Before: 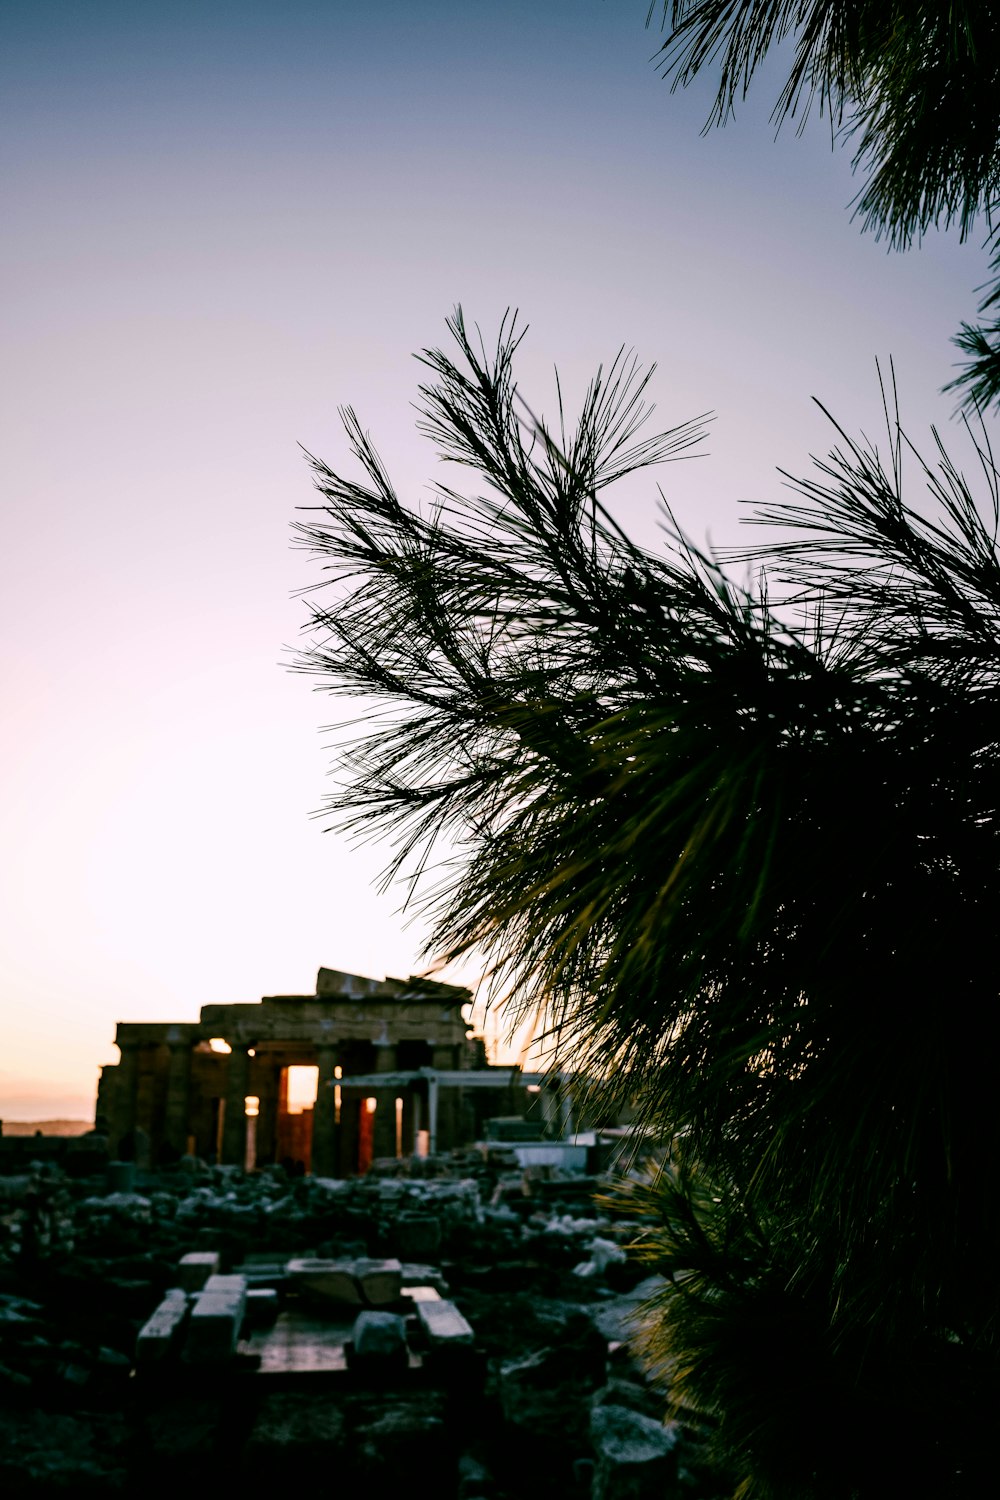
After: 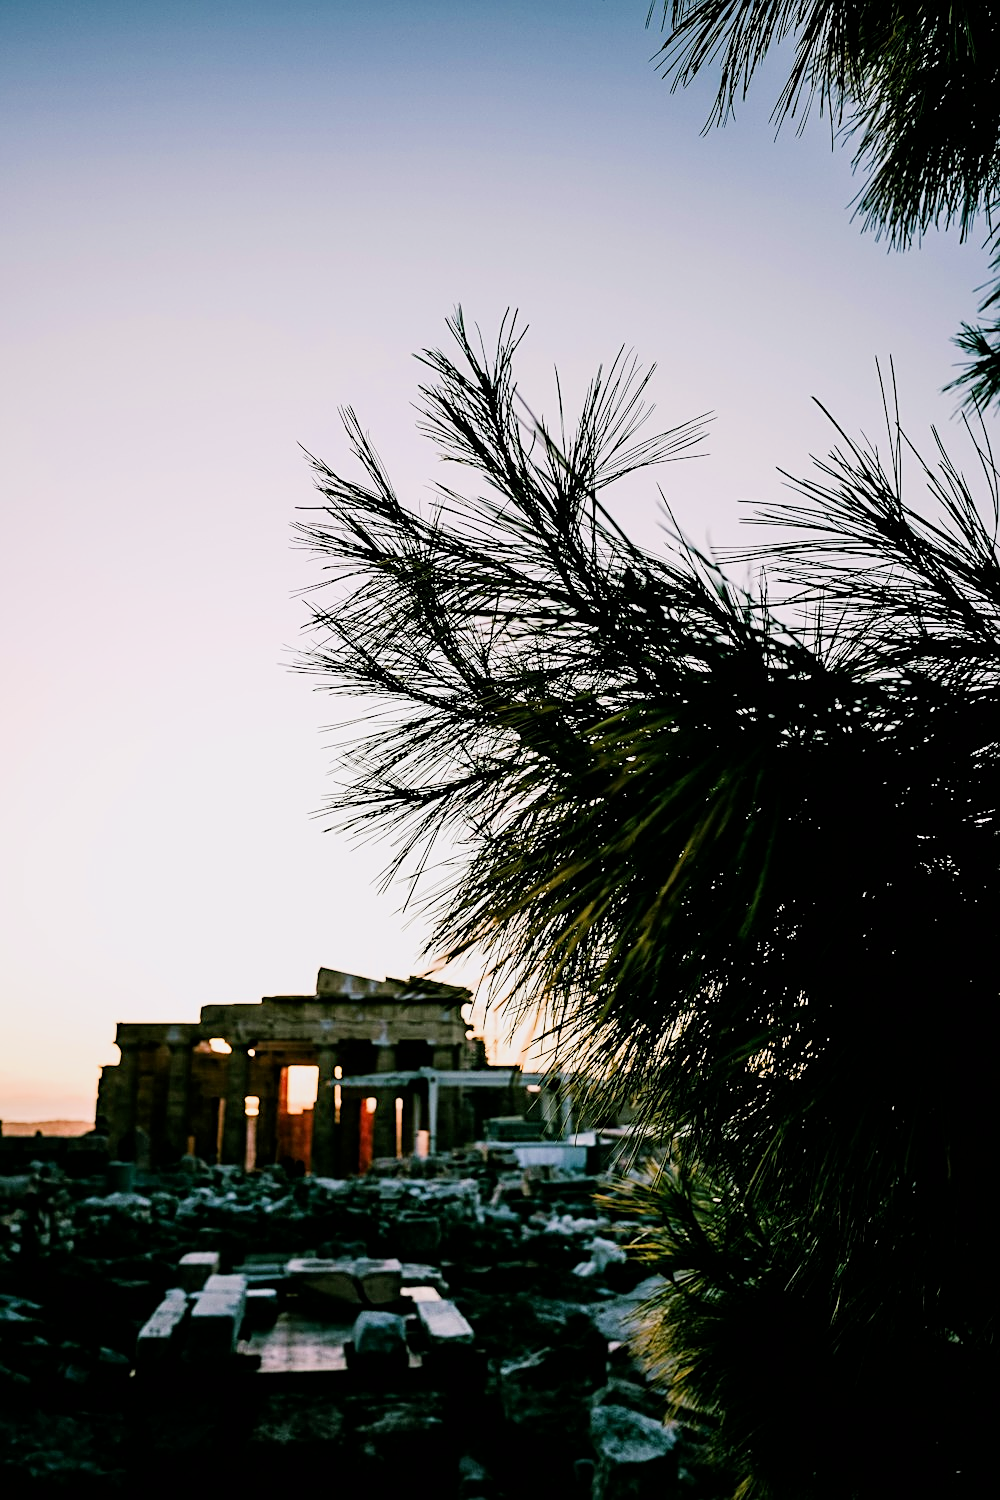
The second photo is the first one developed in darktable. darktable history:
sharpen: on, module defaults
exposure: exposure 0.921 EV, compensate highlight preservation false
filmic rgb: black relative exposure -7.65 EV, white relative exposure 4.56 EV, hardness 3.61
